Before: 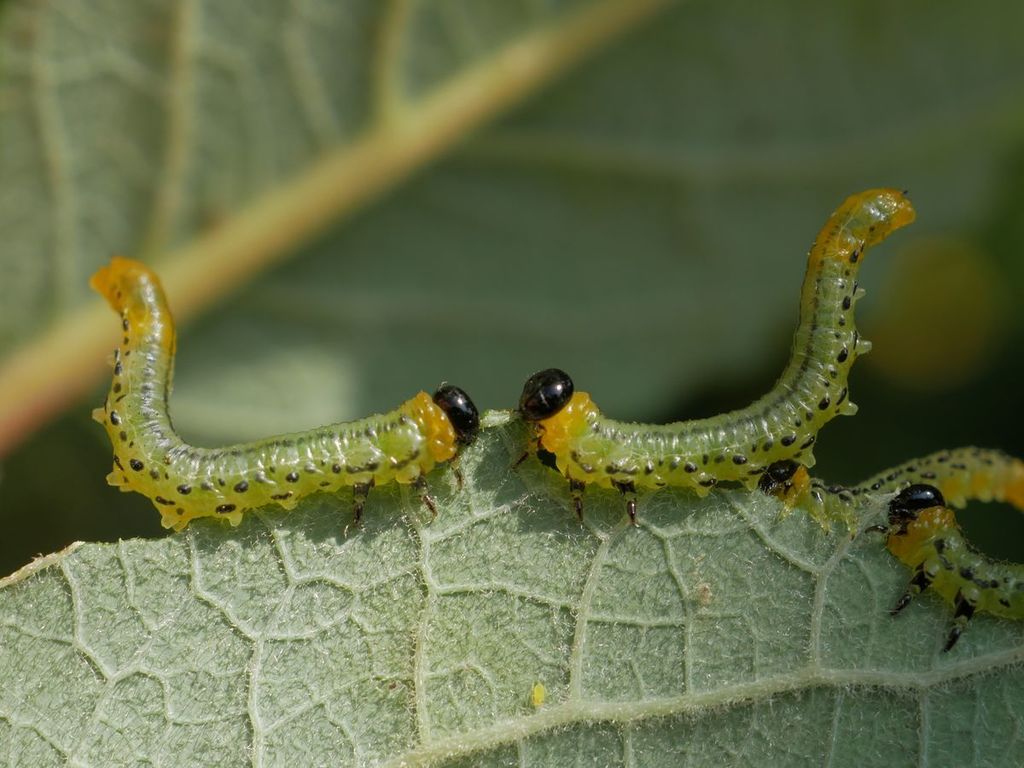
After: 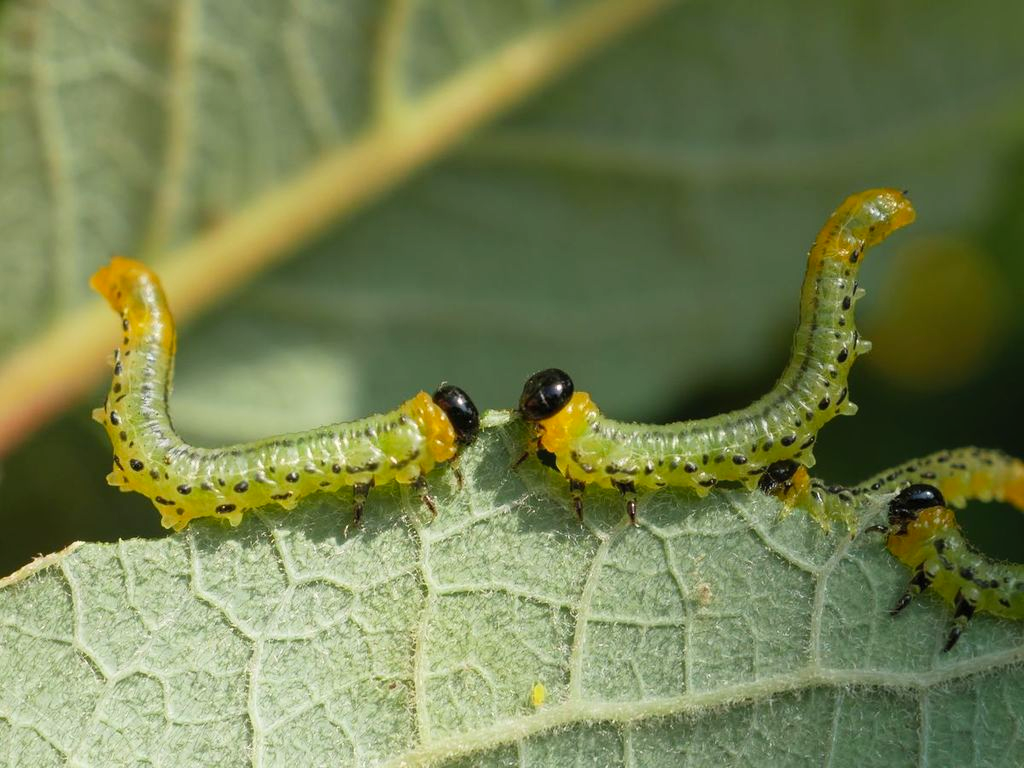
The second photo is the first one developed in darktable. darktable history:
contrast brightness saturation: contrast 0.201, brightness 0.157, saturation 0.224
